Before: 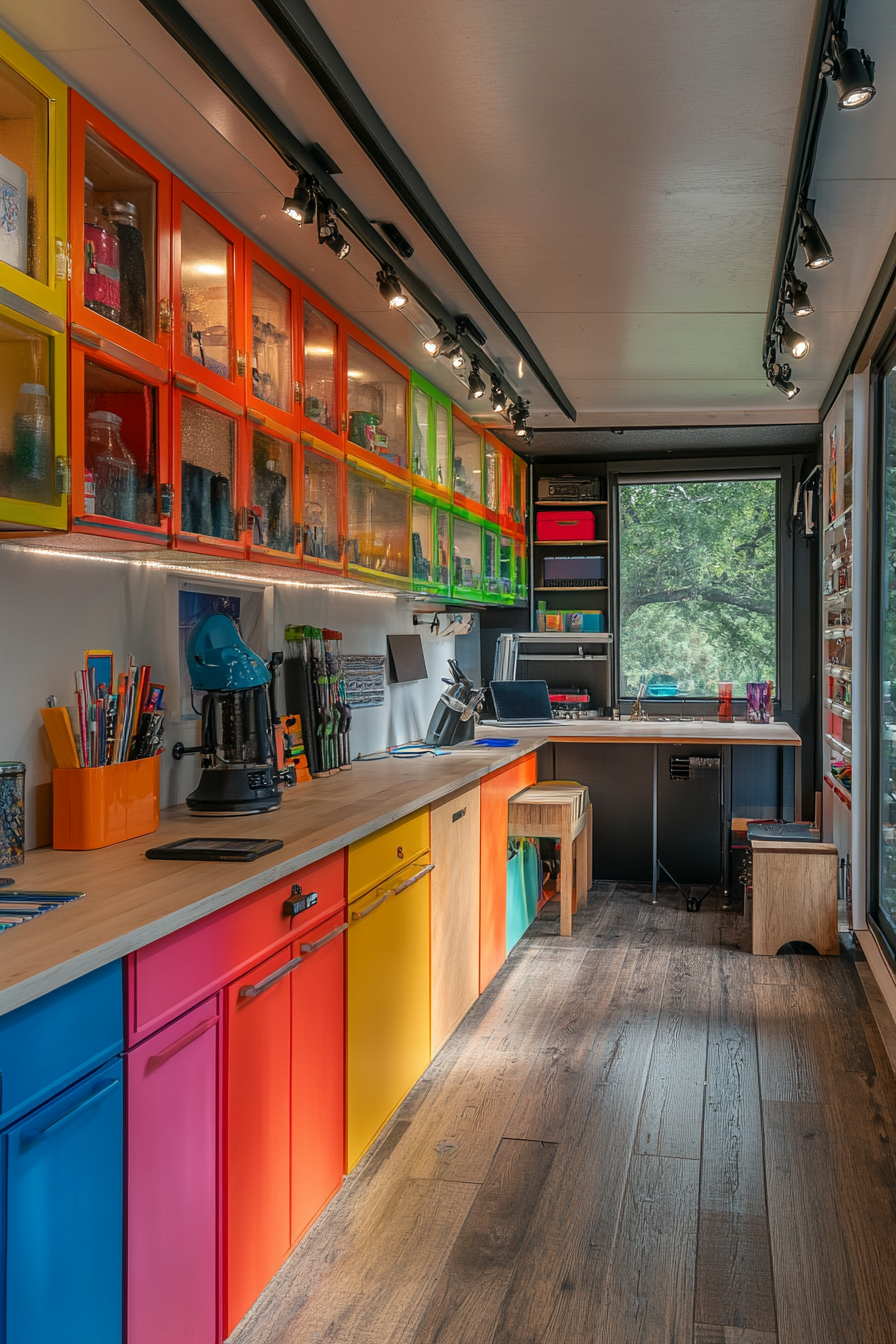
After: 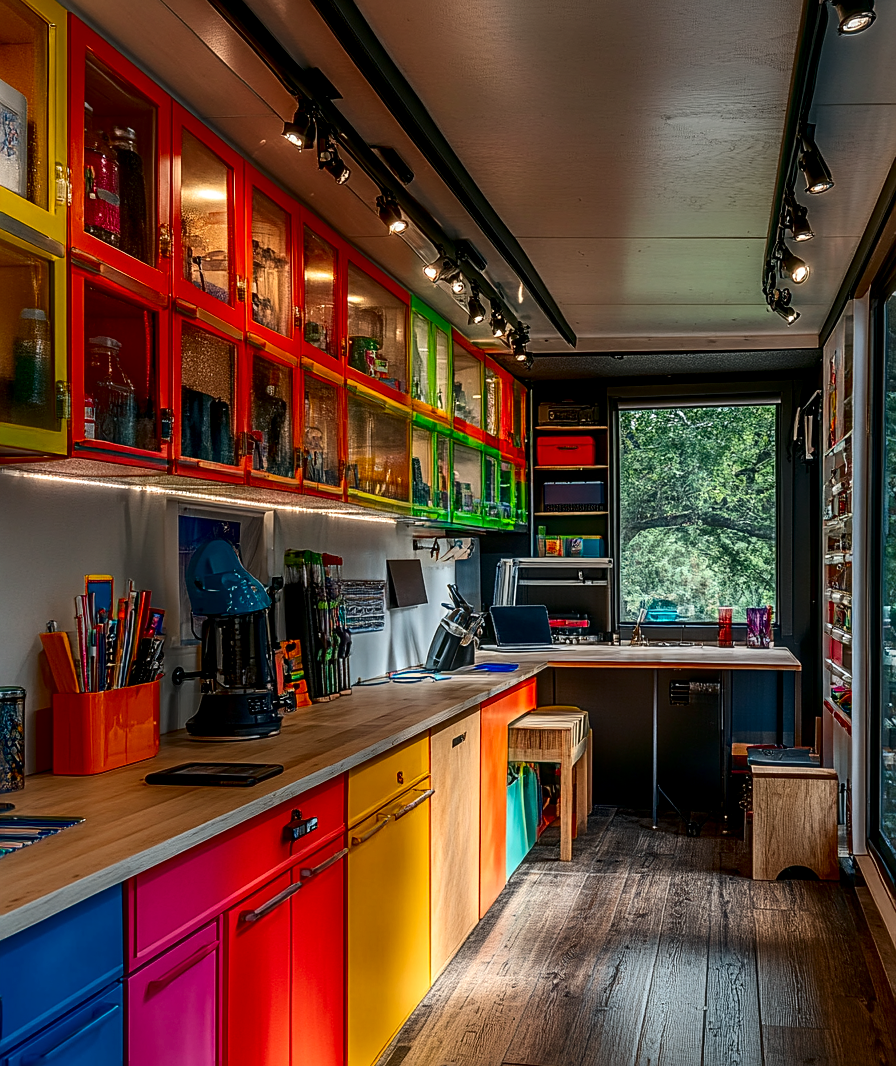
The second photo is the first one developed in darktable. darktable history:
crop and rotate: top 5.652%, bottom 14.982%
contrast brightness saturation: contrast 0.22, brightness -0.182, saturation 0.238
sharpen: on, module defaults
local contrast: on, module defaults
